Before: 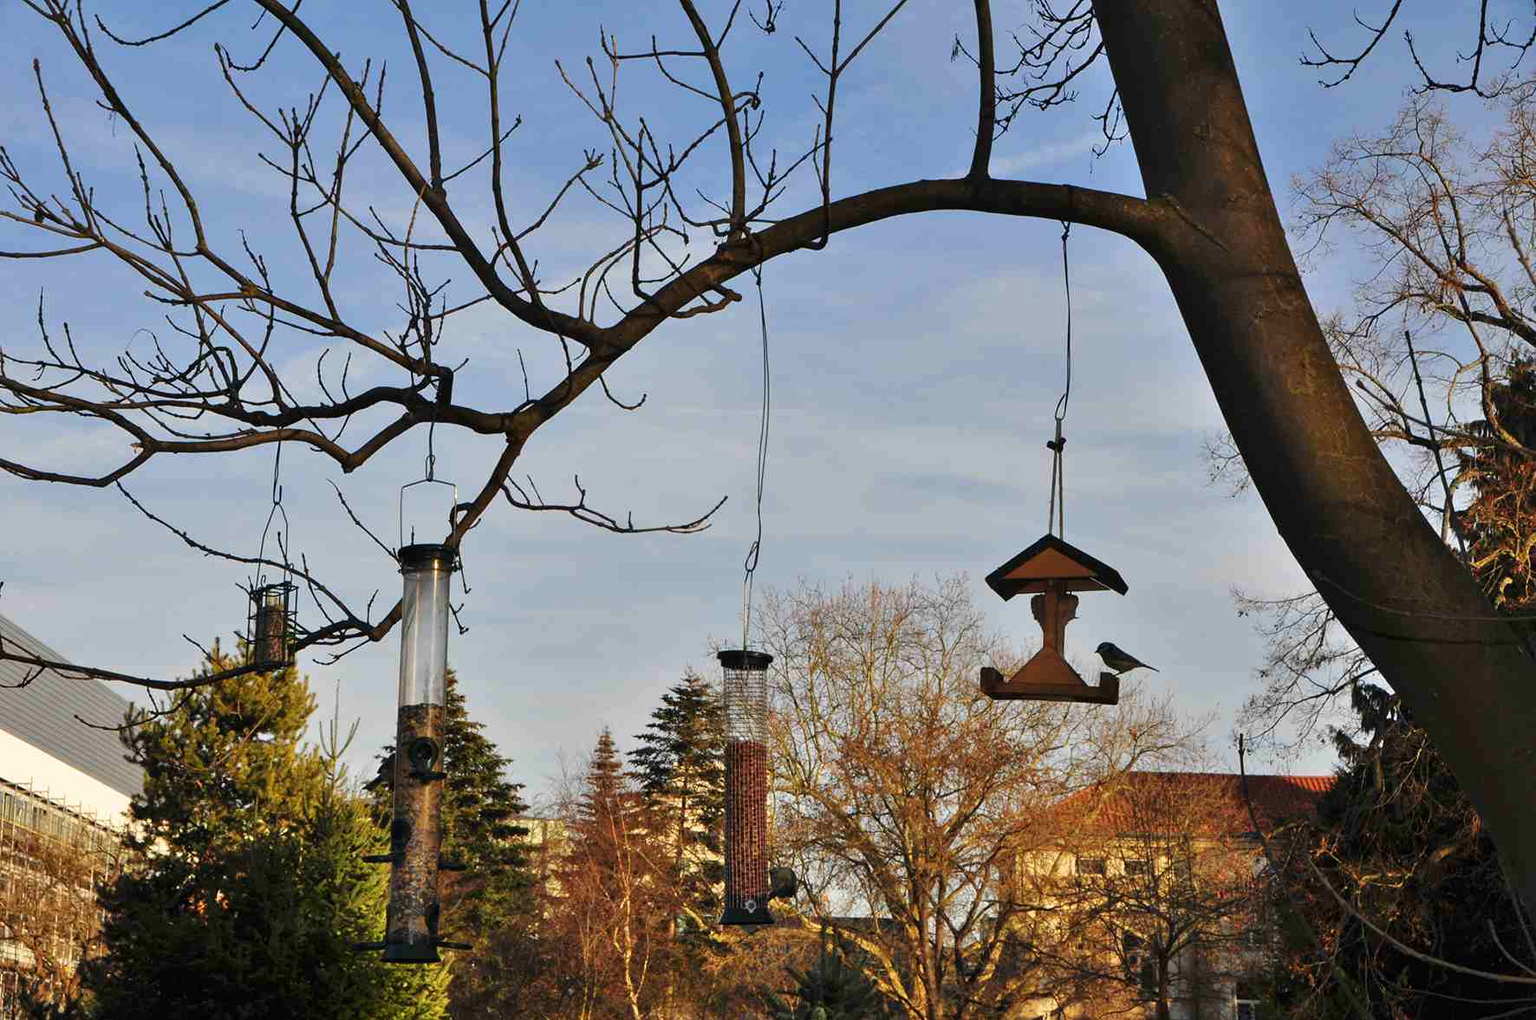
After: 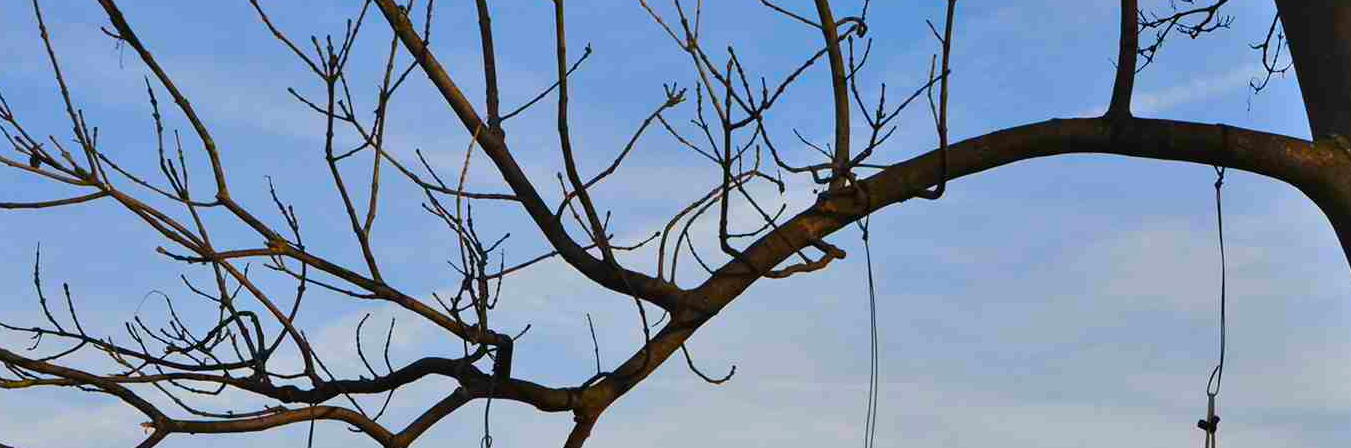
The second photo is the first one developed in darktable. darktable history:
crop: left 0.579%, top 7.627%, right 23.167%, bottom 54.275%
color correction: saturation 1.32
